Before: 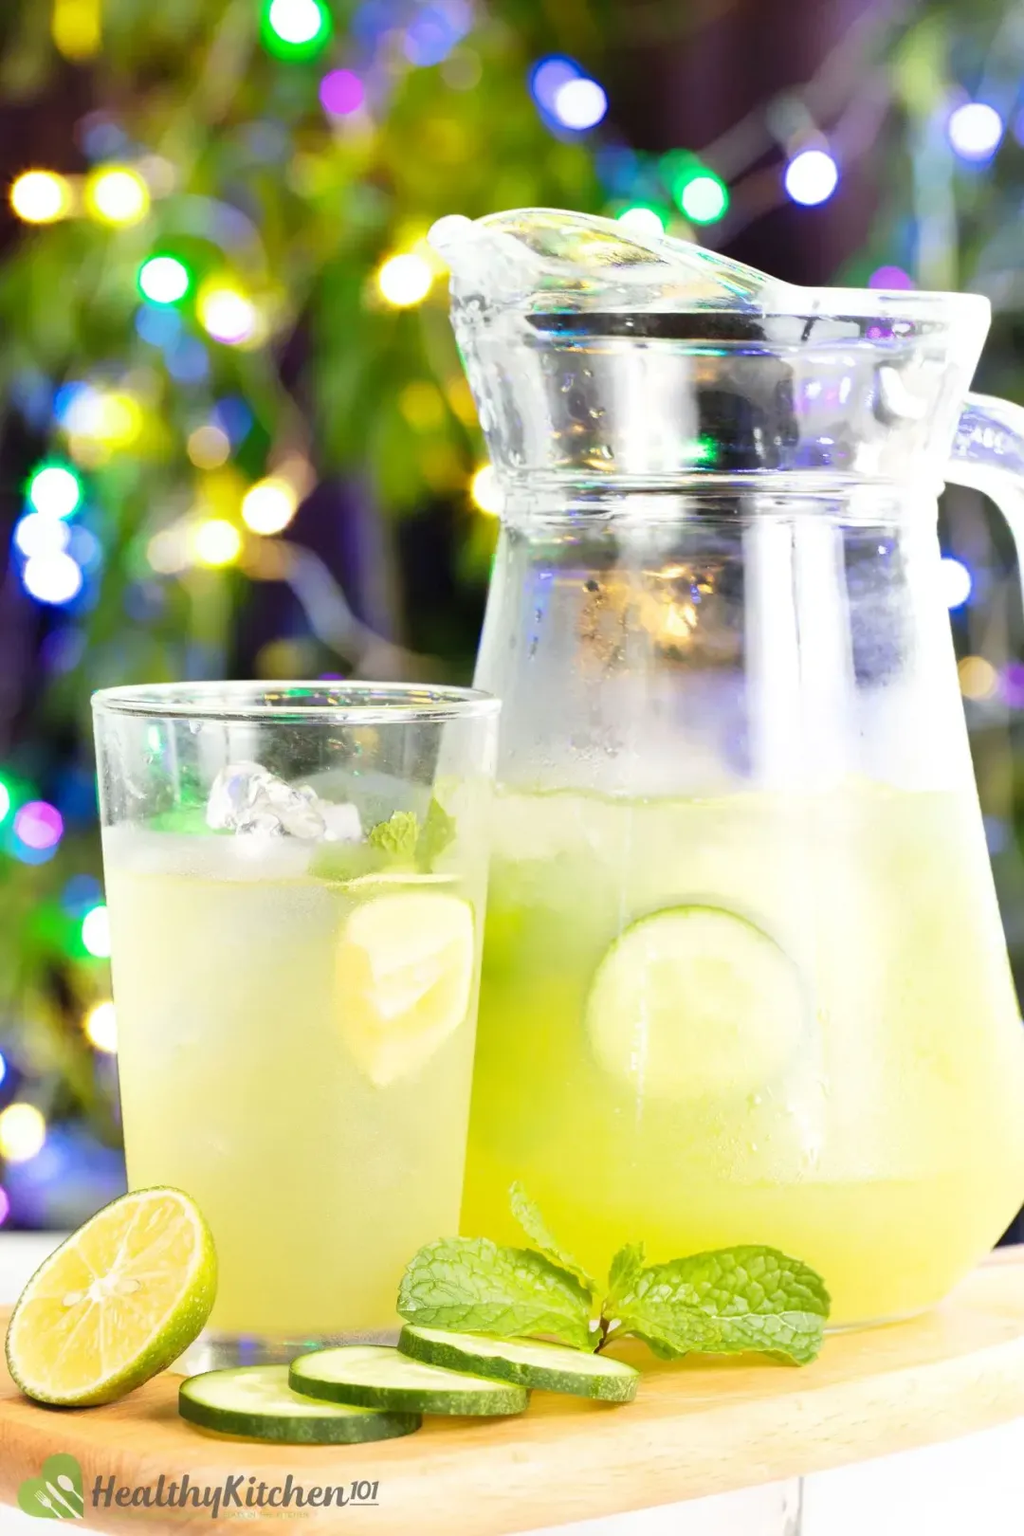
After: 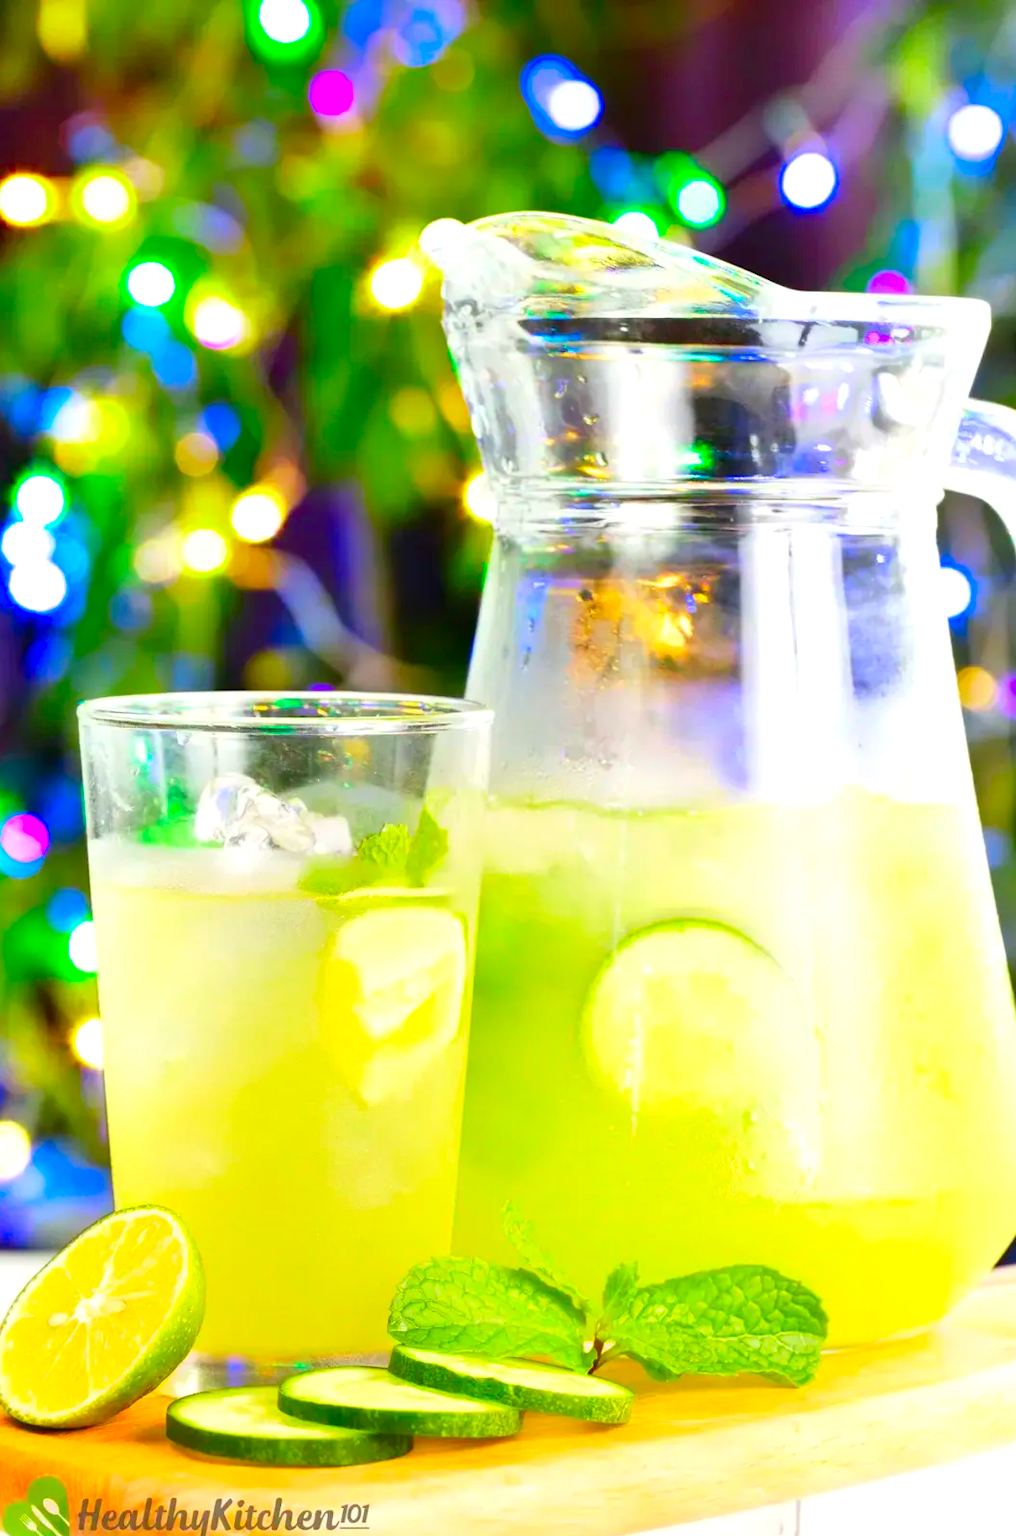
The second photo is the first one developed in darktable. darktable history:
crop and rotate: left 1.486%, right 0.657%, bottom 1.52%
contrast brightness saturation: contrast 0.042, saturation 0.163
color correction: highlights b* 0.056, saturation 1.8
exposure: exposure 0.13 EV, compensate highlight preservation false
